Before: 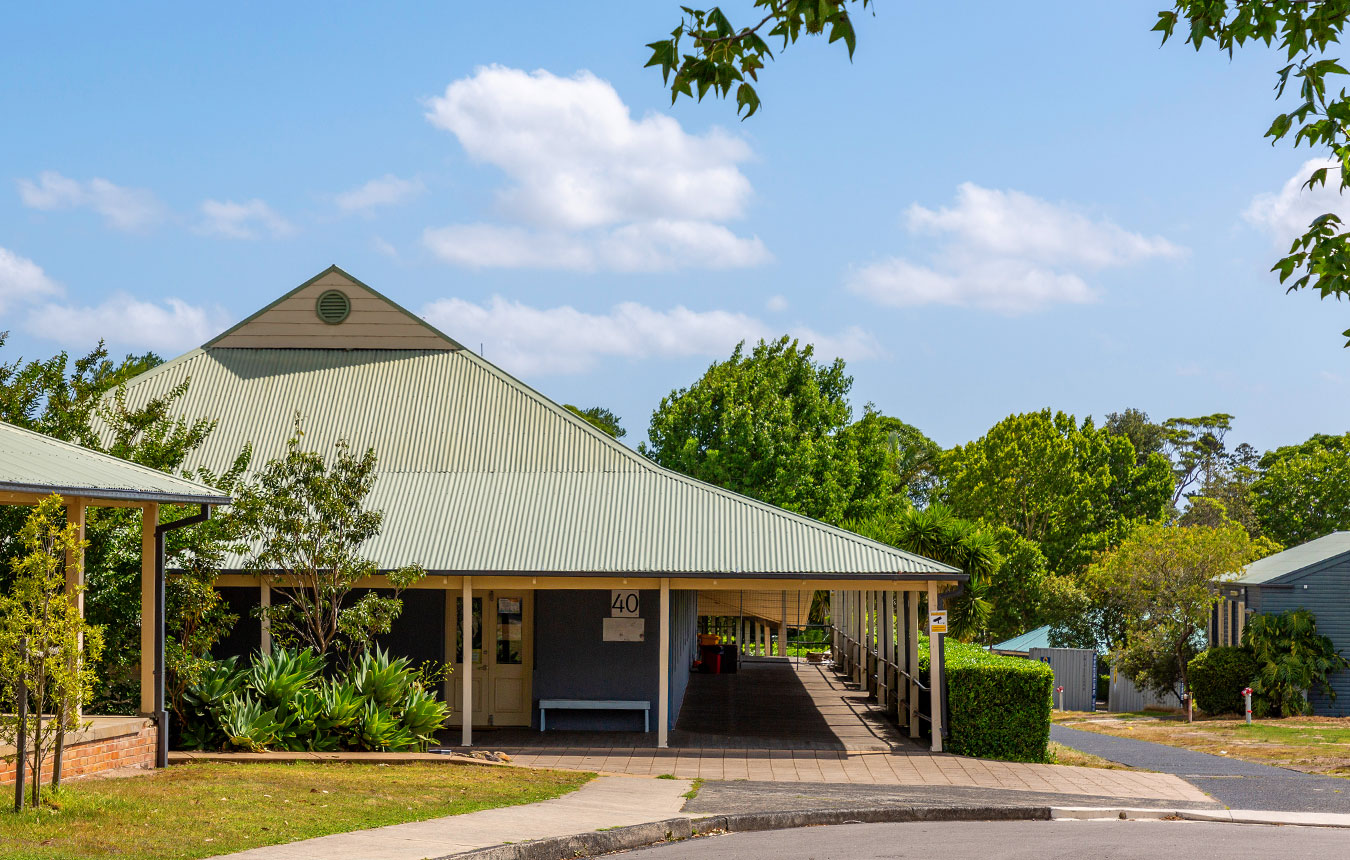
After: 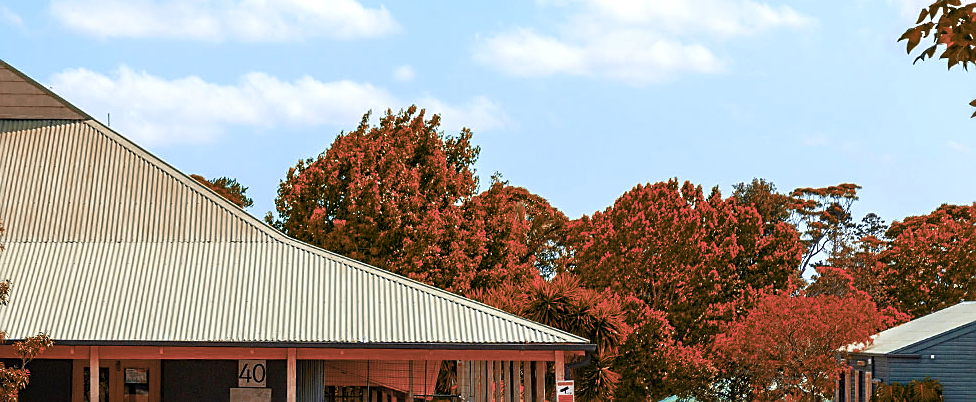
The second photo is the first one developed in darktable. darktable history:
color zones: curves: ch0 [(0.006, 0.385) (0.143, 0.563) (0.243, 0.321) (0.352, 0.464) (0.516, 0.456) (0.625, 0.5) (0.75, 0.5) (0.875, 0.5)]; ch1 [(0, 0.5) (0.134, 0.504) (0.246, 0.463) (0.421, 0.515) (0.5, 0.56) (0.625, 0.5) (0.75, 0.5) (0.875, 0.5)]; ch2 [(0, 0.5) (0.131, 0.426) (0.307, 0.289) (0.38, 0.188) (0.513, 0.216) (0.625, 0.548) (0.75, 0.468) (0.838, 0.396) (0.971, 0.311)], mix 24.02%
crop and rotate: left 27.698%, top 26.78%, bottom 26.458%
color balance rgb: linear chroma grading › shadows 9.349%, linear chroma grading › highlights 8.977%, linear chroma grading › global chroma 15.497%, linear chroma grading › mid-tones 14.665%, perceptual saturation grading › global saturation 31.272%, perceptual brilliance grading › global brilliance 10.27%, global vibrance 20%
contrast brightness saturation: contrast 0.098, saturation -0.354
sharpen: on, module defaults
levels: white 90.67%
base curve: preserve colors none
